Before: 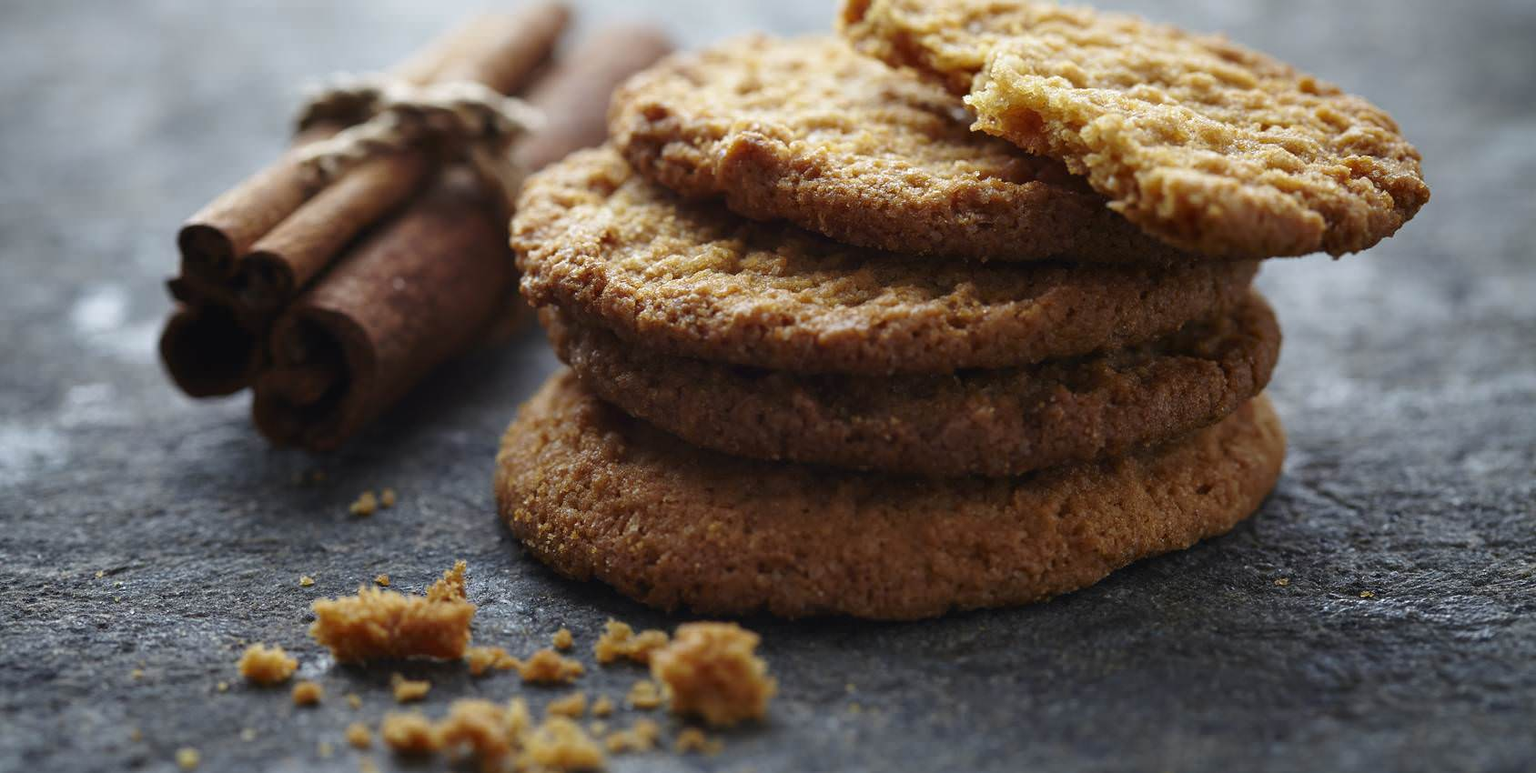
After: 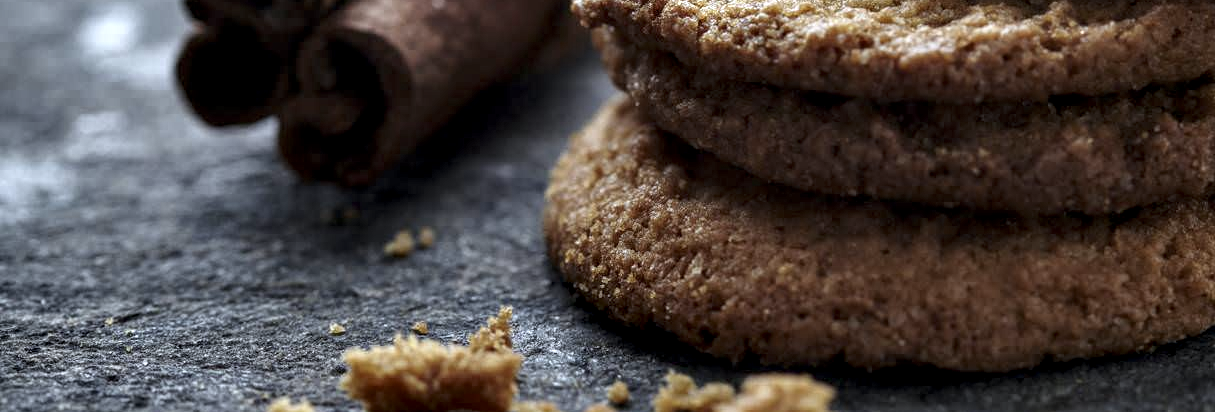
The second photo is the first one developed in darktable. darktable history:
crop: top 36.498%, right 27.964%, bottom 14.995%
local contrast: highlights 60%, shadows 60%, detail 160%
contrast brightness saturation: saturation -0.17
white balance: red 0.967, blue 1.049
